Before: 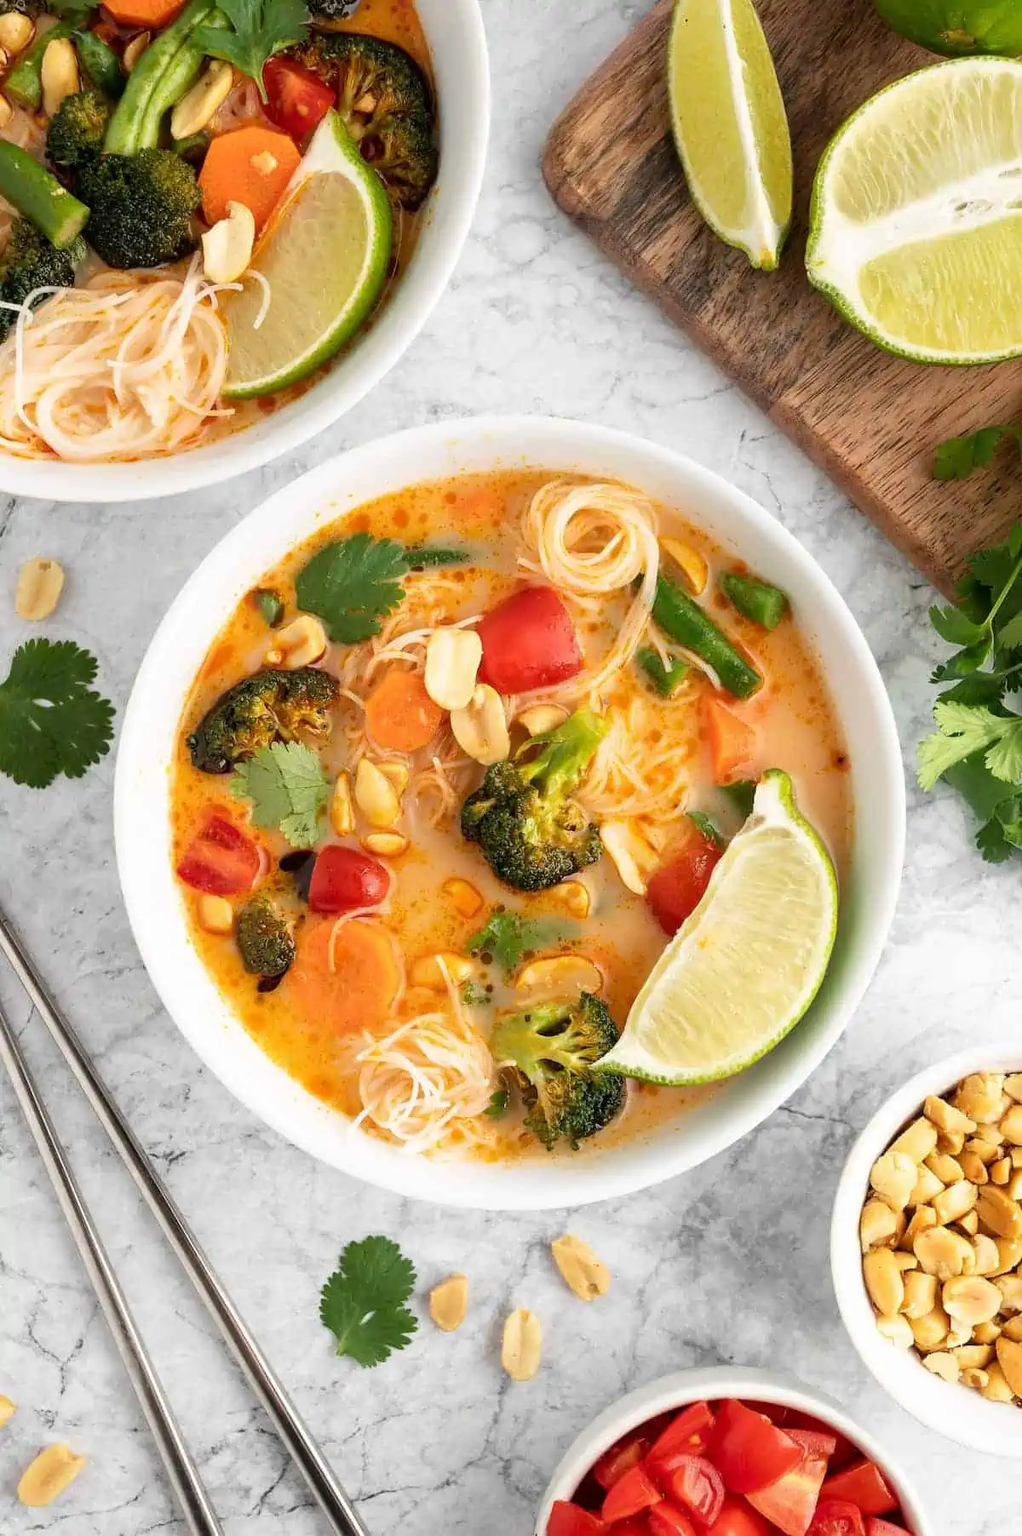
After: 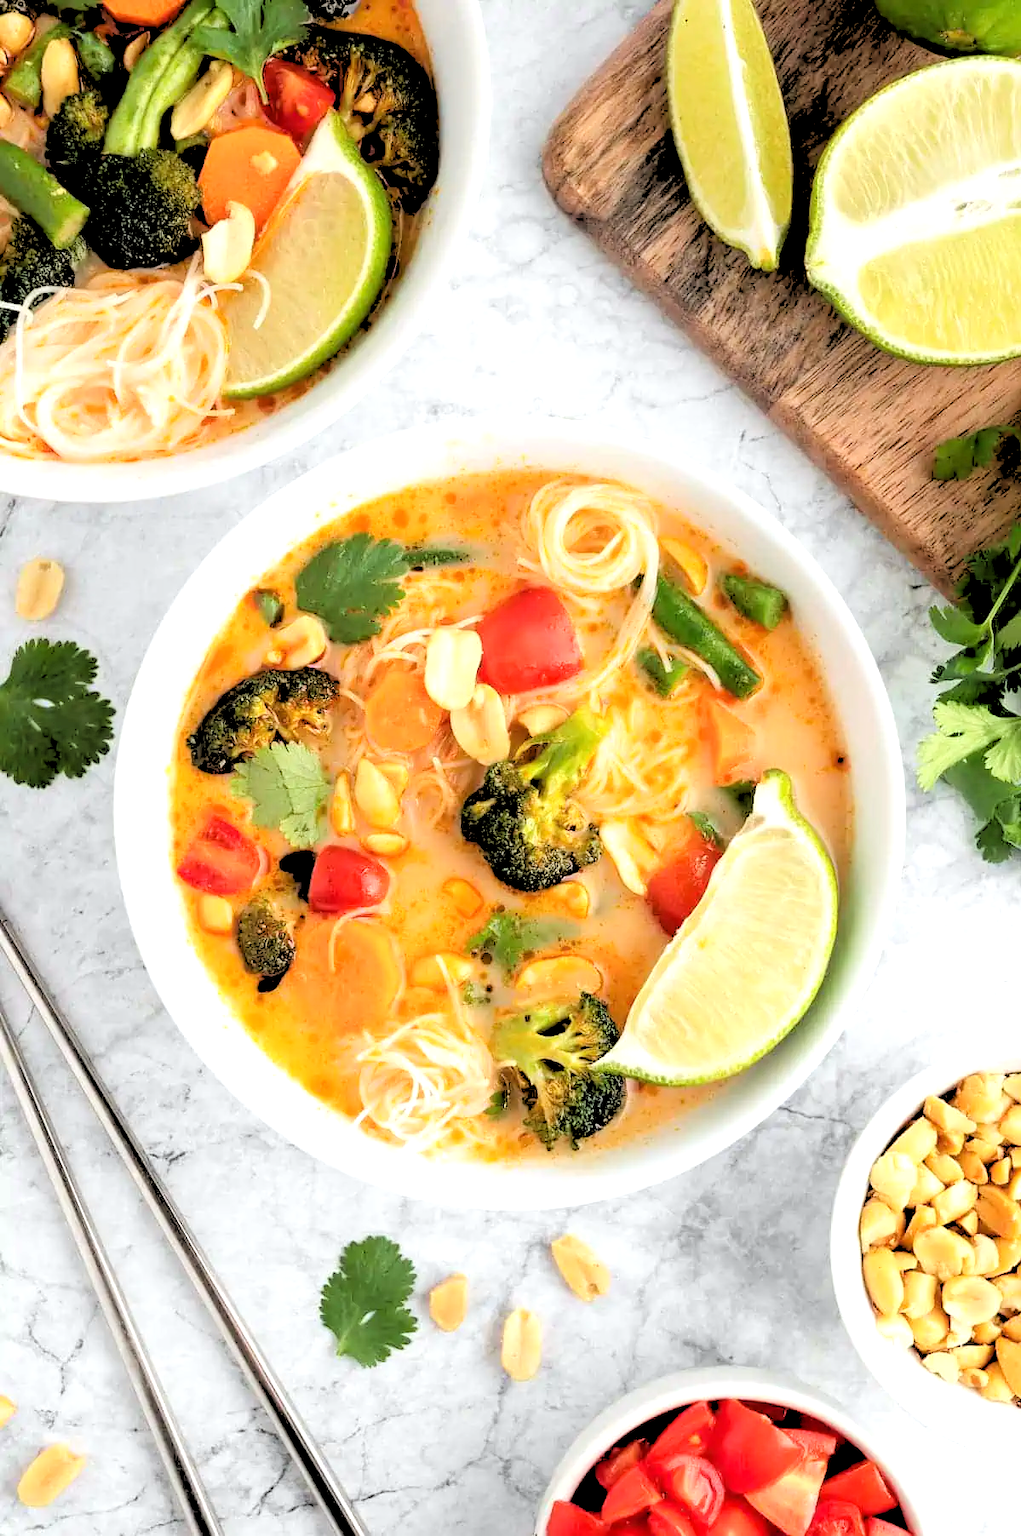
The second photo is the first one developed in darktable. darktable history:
white balance: red 0.986, blue 1.01
tone equalizer: -8 EV -0.417 EV, -7 EV -0.389 EV, -6 EV -0.333 EV, -5 EV -0.222 EV, -3 EV 0.222 EV, -2 EV 0.333 EV, -1 EV 0.389 EV, +0 EV 0.417 EV, edges refinement/feathering 500, mask exposure compensation -1.57 EV, preserve details no
rgb levels: levels [[0.027, 0.429, 0.996], [0, 0.5, 1], [0, 0.5, 1]]
